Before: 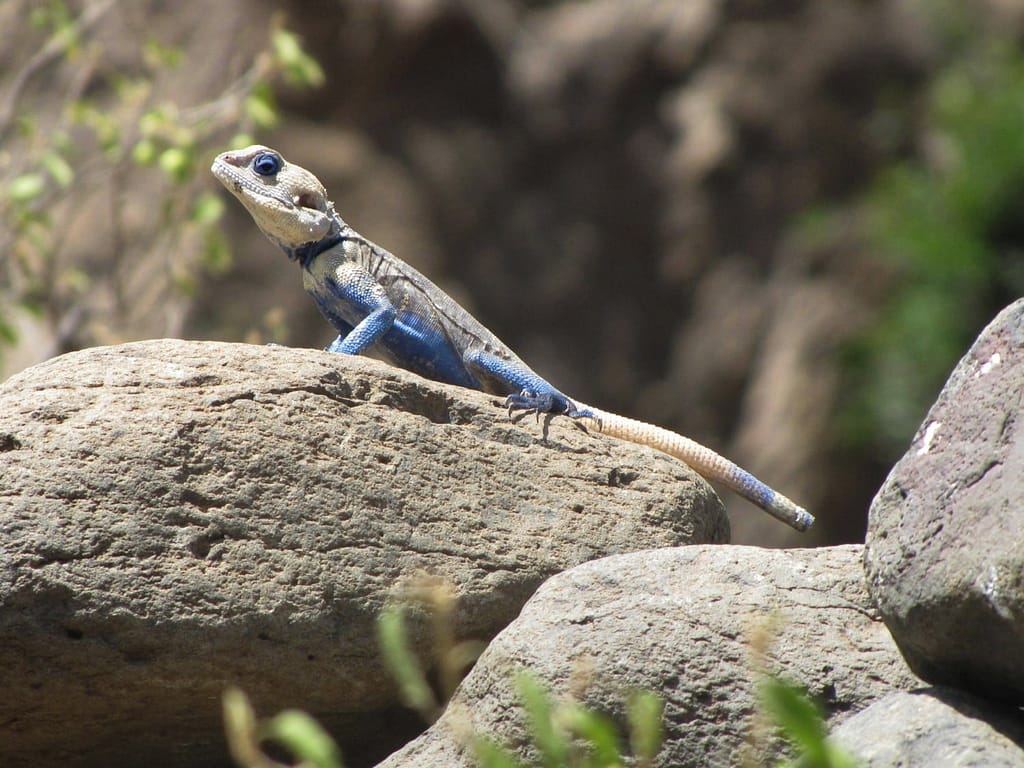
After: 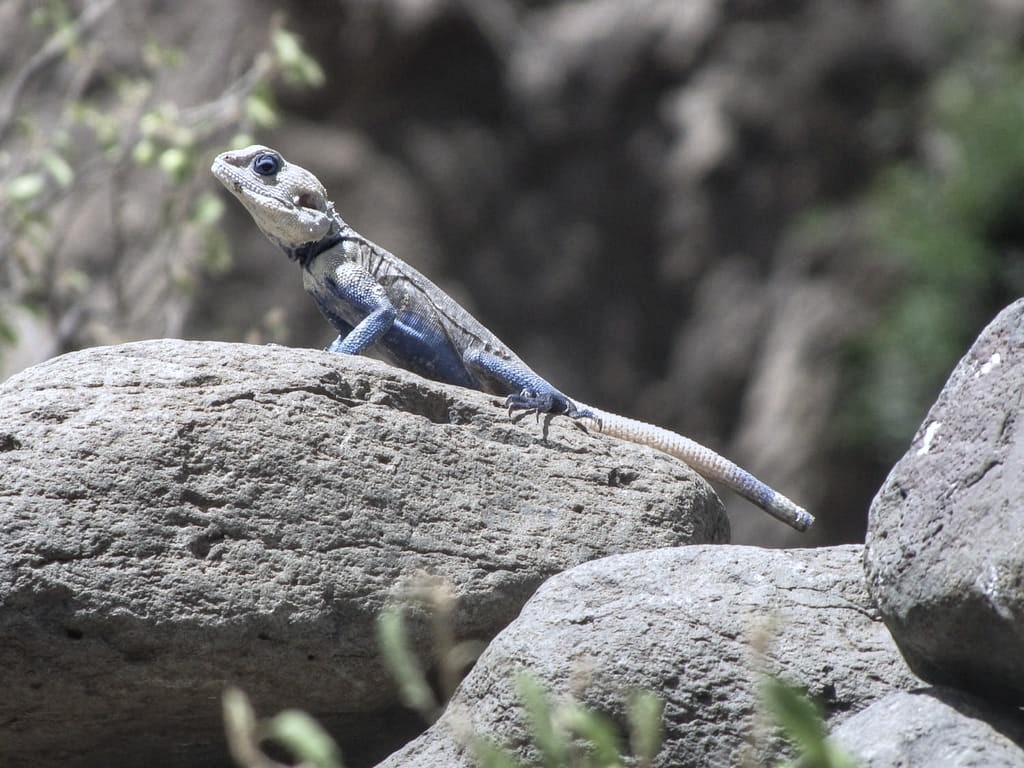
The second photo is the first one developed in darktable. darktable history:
local contrast: on, module defaults
contrast brightness saturation: contrast -0.046, saturation -0.419
color calibration: gray › normalize channels true, illuminant as shot in camera, x 0.37, y 0.382, temperature 4316.3 K, gamut compression 0.002
color zones: curves: ch0 [(0, 0.558) (0.143, 0.559) (0.286, 0.529) (0.429, 0.505) (0.571, 0.5) (0.714, 0.5) (0.857, 0.5) (1, 0.558)]; ch1 [(0, 0.469) (0.01, 0.469) (0.12, 0.446) (0.248, 0.469) (0.5, 0.5) (0.748, 0.5) (0.99, 0.469) (1, 0.469)]
